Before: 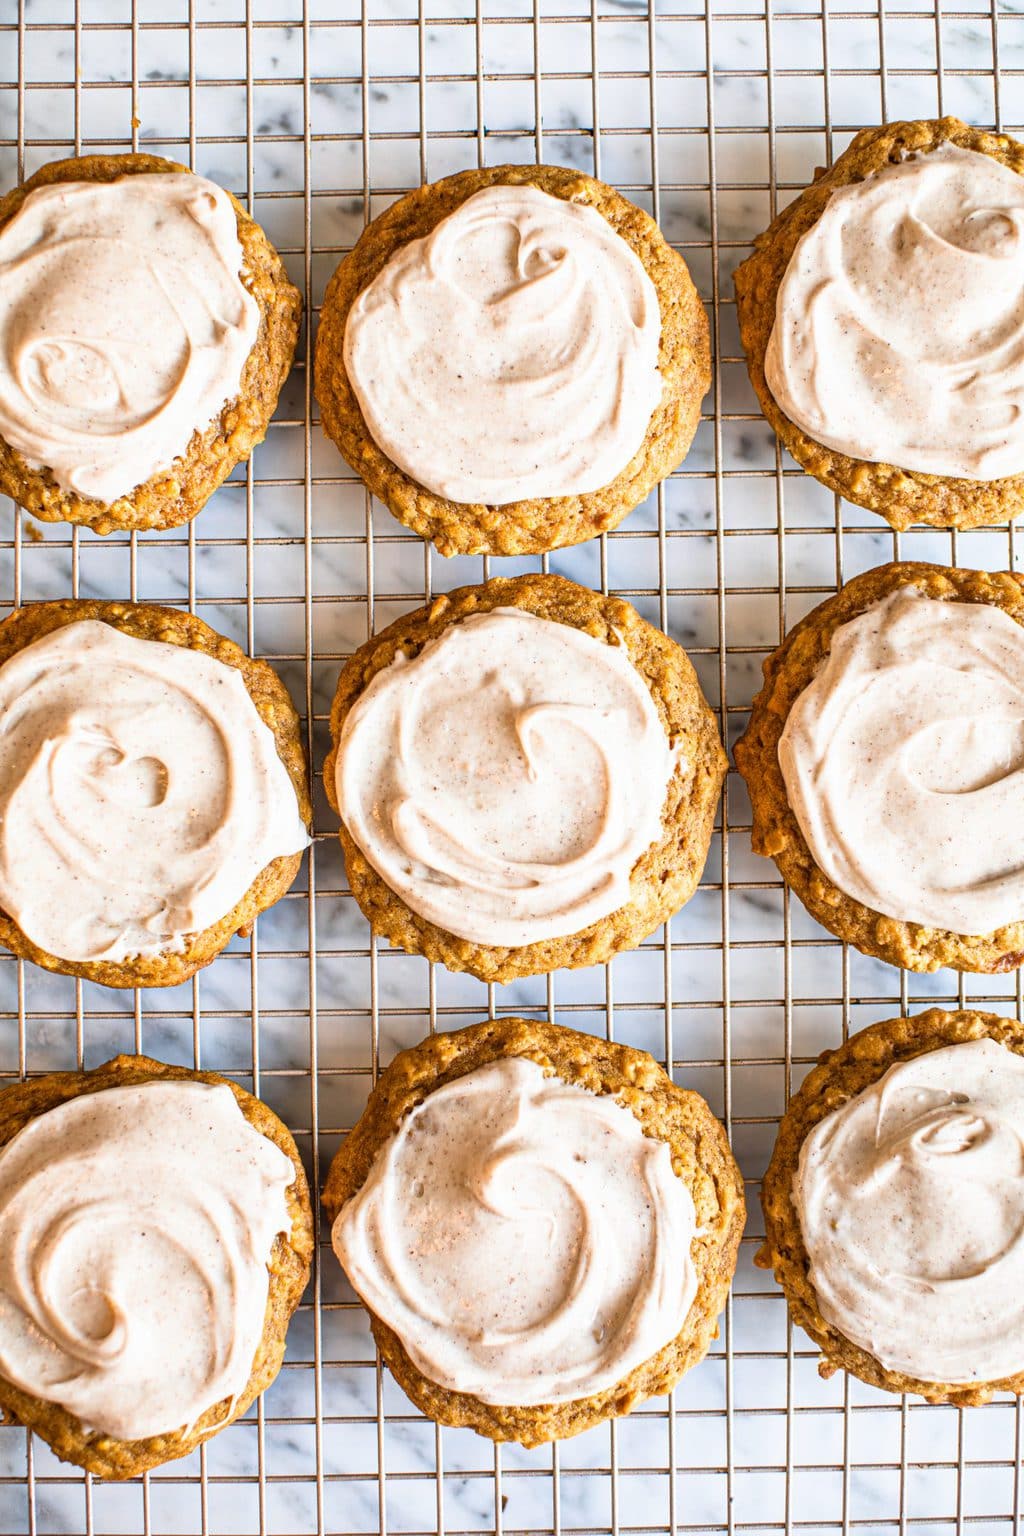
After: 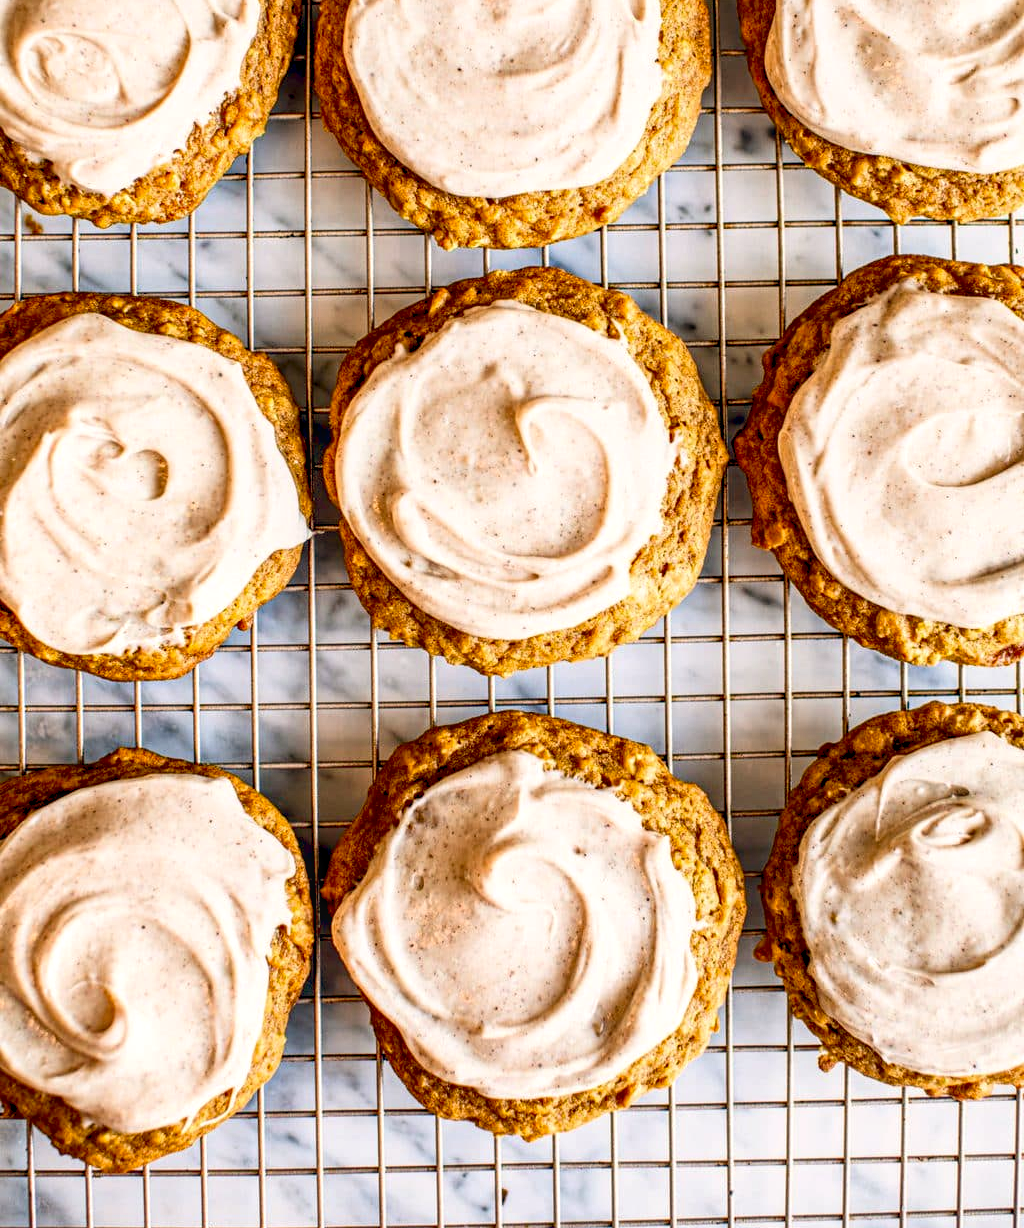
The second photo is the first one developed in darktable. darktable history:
crop and rotate: top 19.998%
contrast brightness saturation: contrast 0.12, brightness -0.12, saturation 0.2
local contrast: detail 130%
color balance: lift [0.975, 0.993, 1, 1.015], gamma [1.1, 1, 1, 0.945], gain [1, 1.04, 1, 0.95]
